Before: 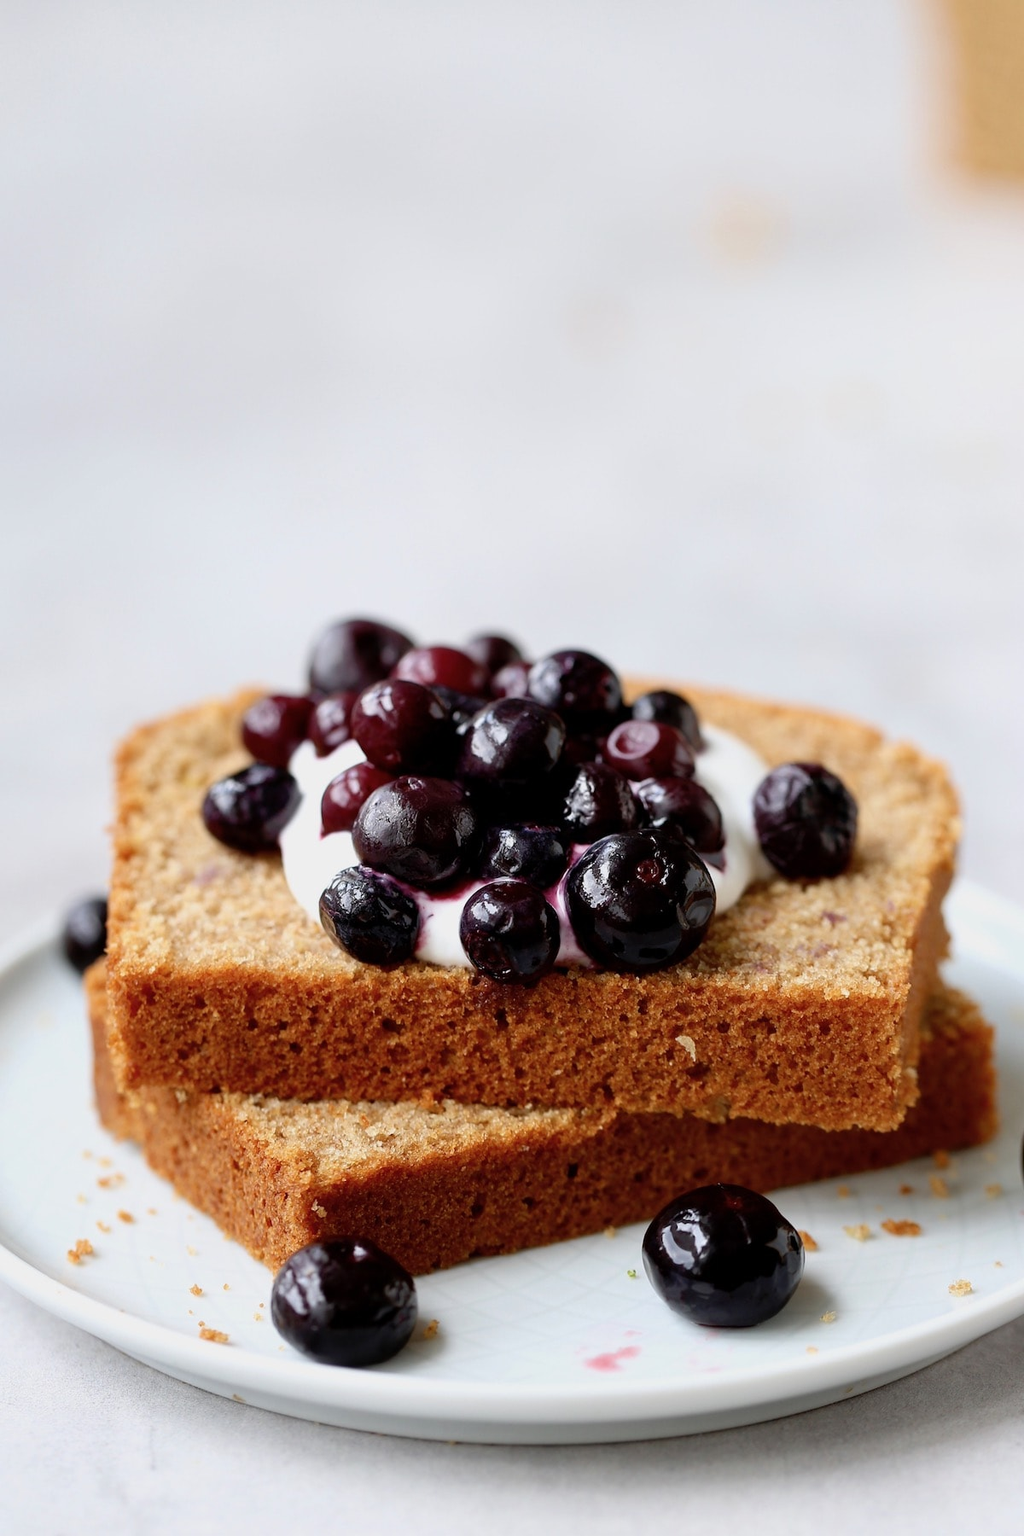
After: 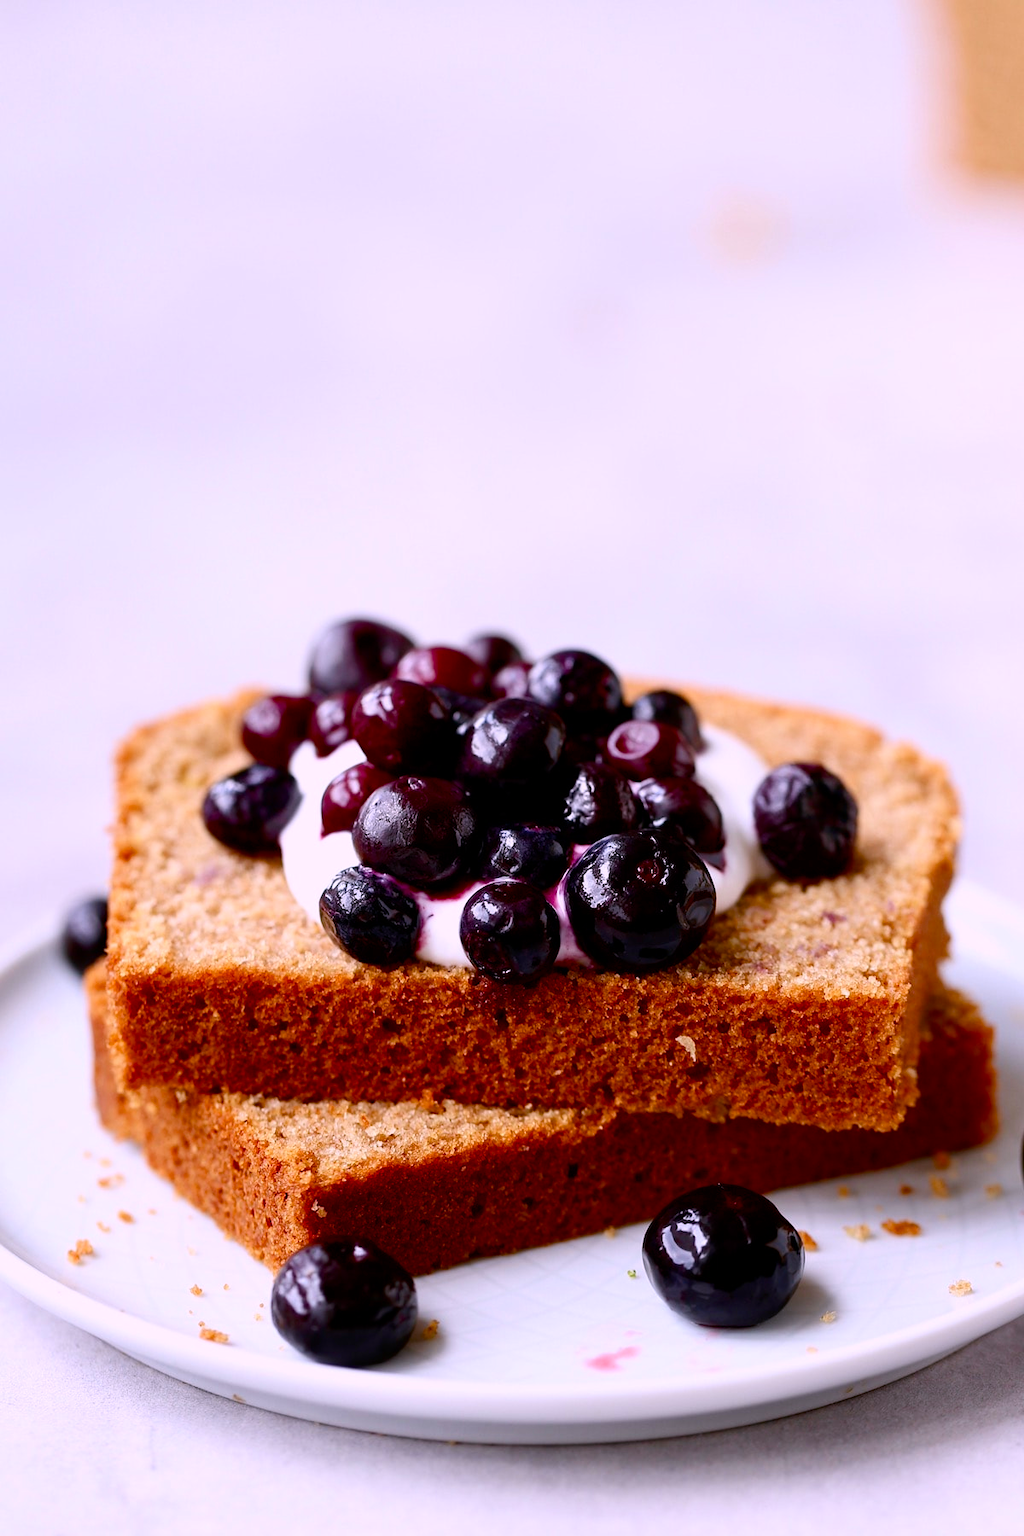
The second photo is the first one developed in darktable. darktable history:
contrast brightness saturation: contrast 0.13, brightness -0.05, saturation 0.16
white balance: red 1.066, blue 1.119
rotate and perspective: automatic cropping original format, crop left 0, crop top 0
color balance rgb: perceptual saturation grading › global saturation 20%, perceptual saturation grading › highlights -25%, perceptual saturation grading › shadows 25%
